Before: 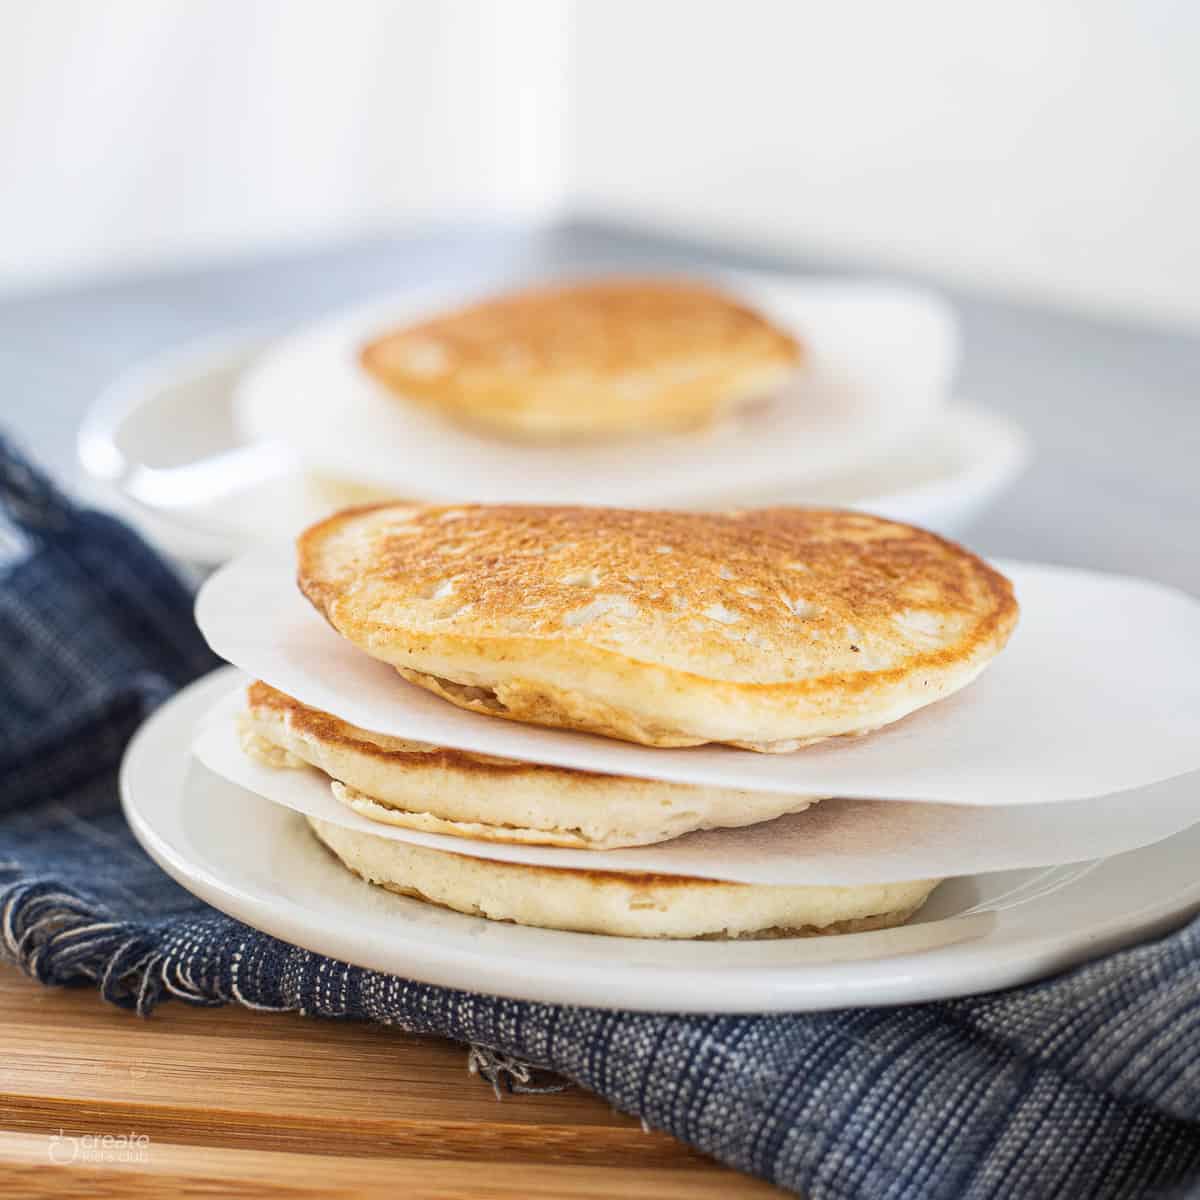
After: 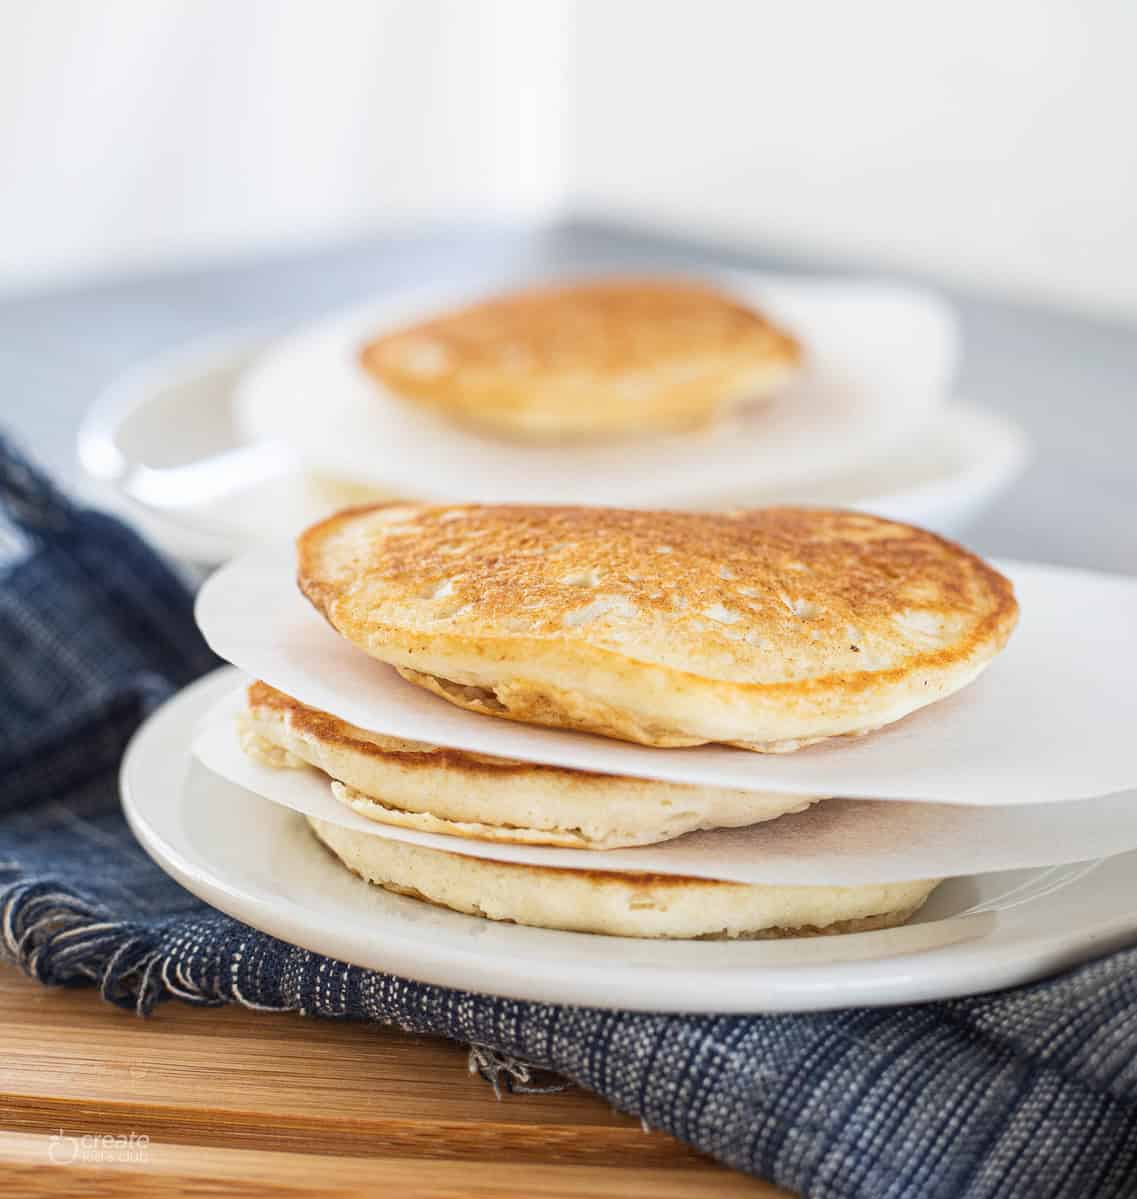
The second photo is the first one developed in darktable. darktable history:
crop and rotate: left 0%, right 5.195%
